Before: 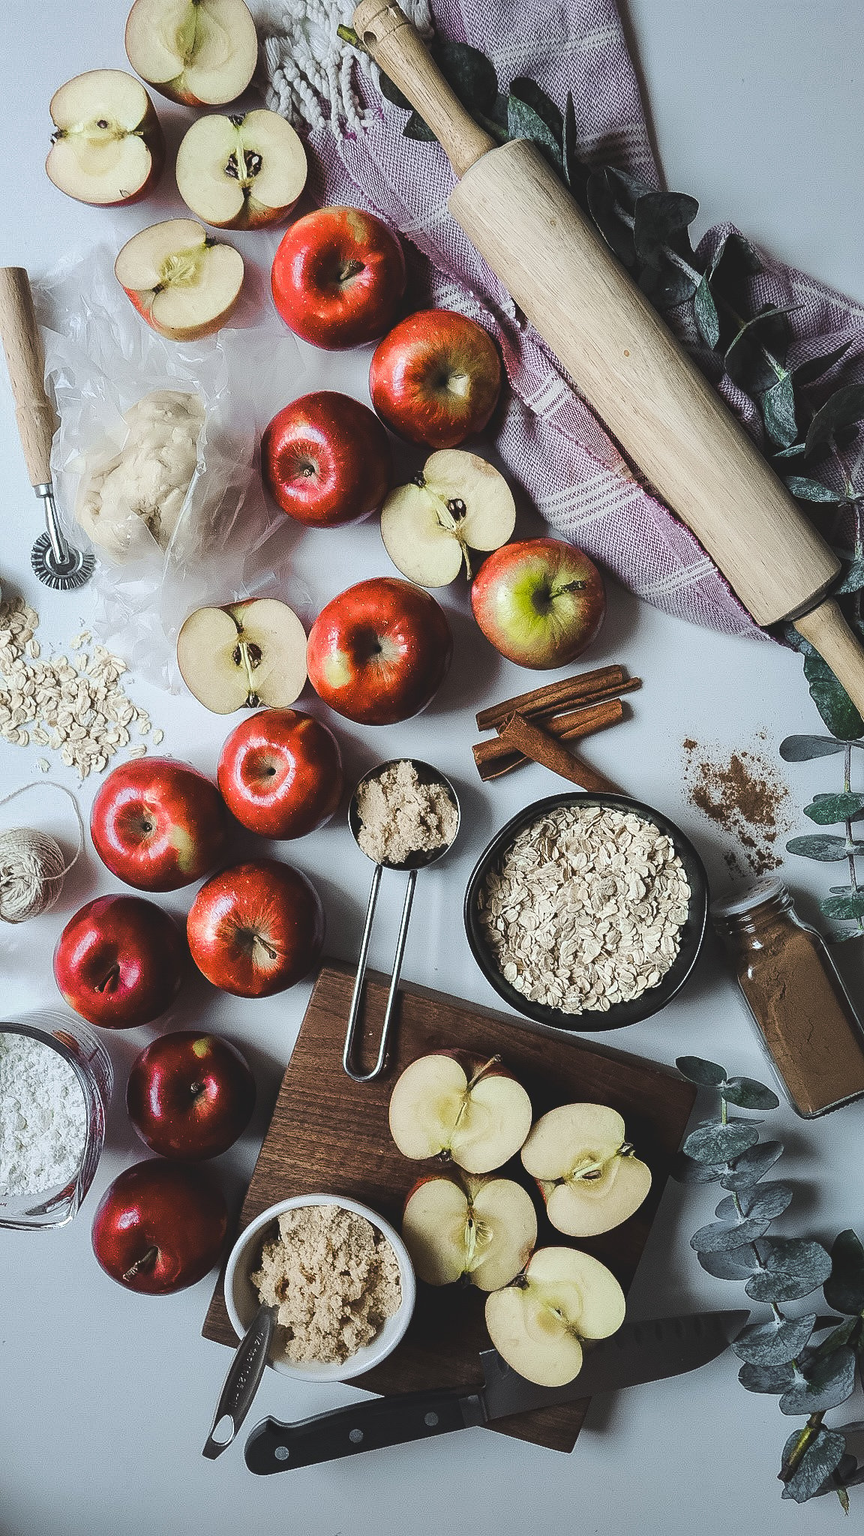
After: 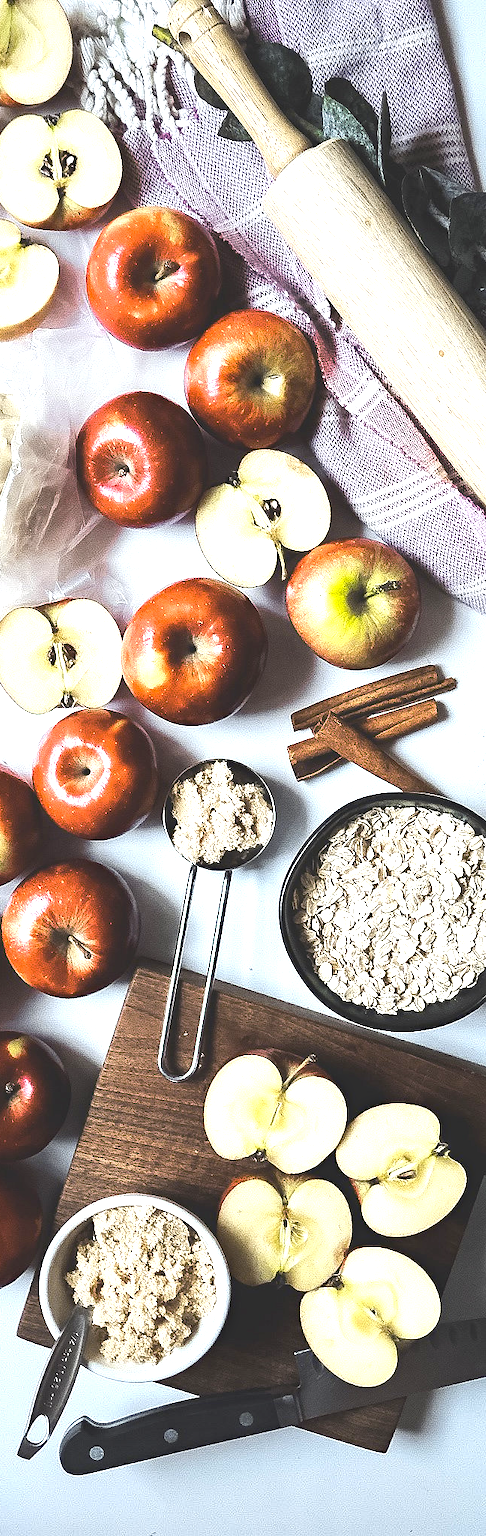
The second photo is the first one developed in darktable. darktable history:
exposure: black level correction 0, exposure 1.2 EV, compensate highlight preservation false
crop: left 21.496%, right 22.254%
haze removal: compatibility mode true, adaptive false
color contrast: green-magenta contrast 0.81
